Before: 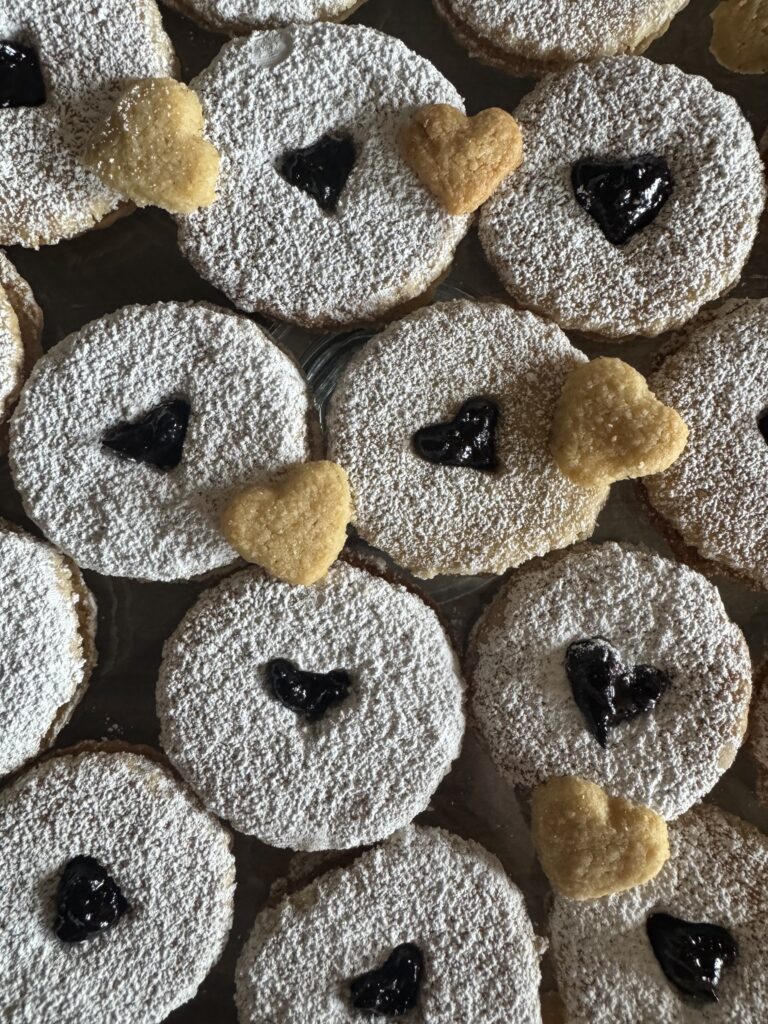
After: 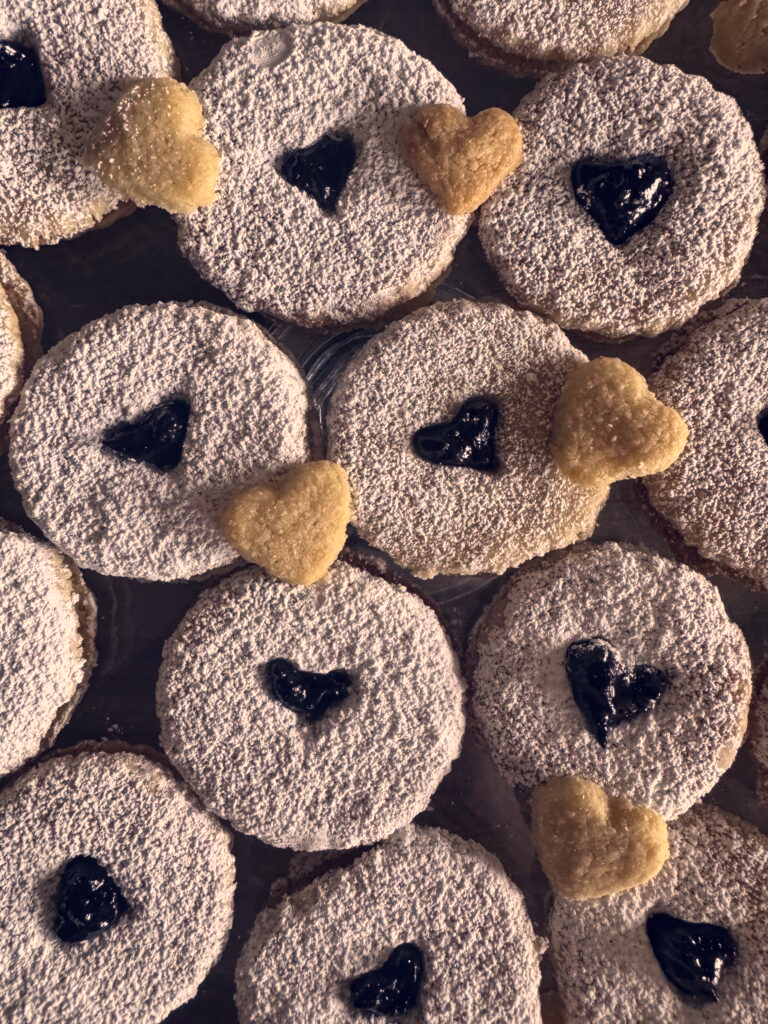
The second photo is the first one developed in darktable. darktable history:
color correction: highlights a* 19.59, highlights b* 27.49, shadows a* 3.46, shadows b* -17.28, saturation 0.73
white balance: red 0.988, blue 1.017
